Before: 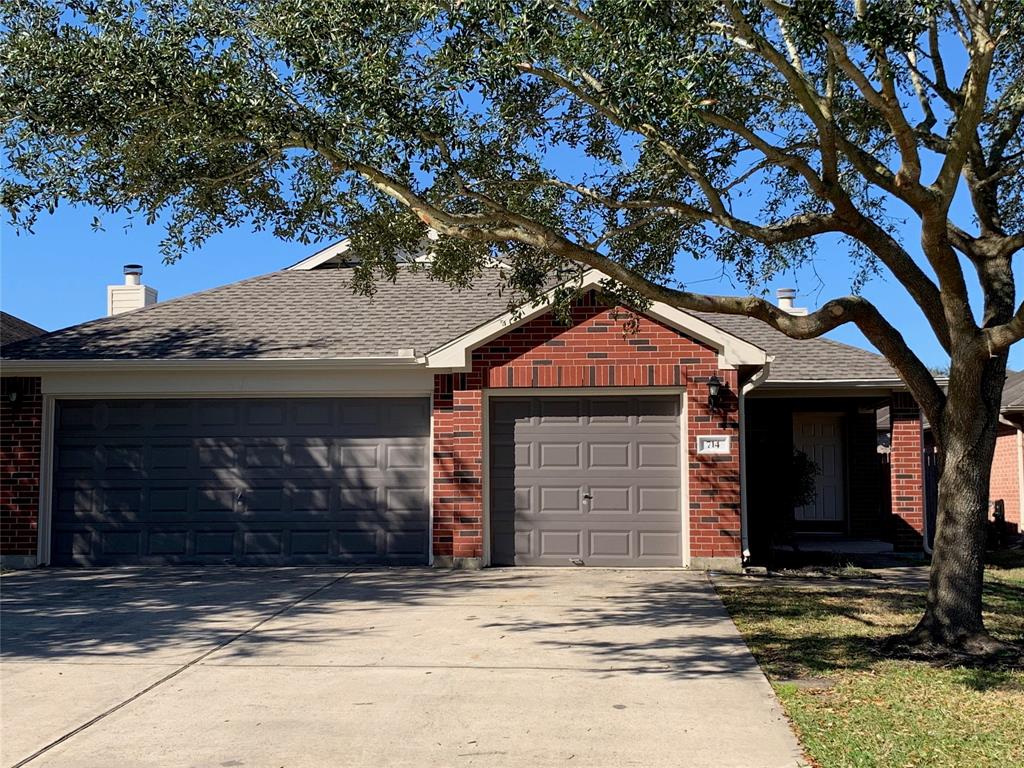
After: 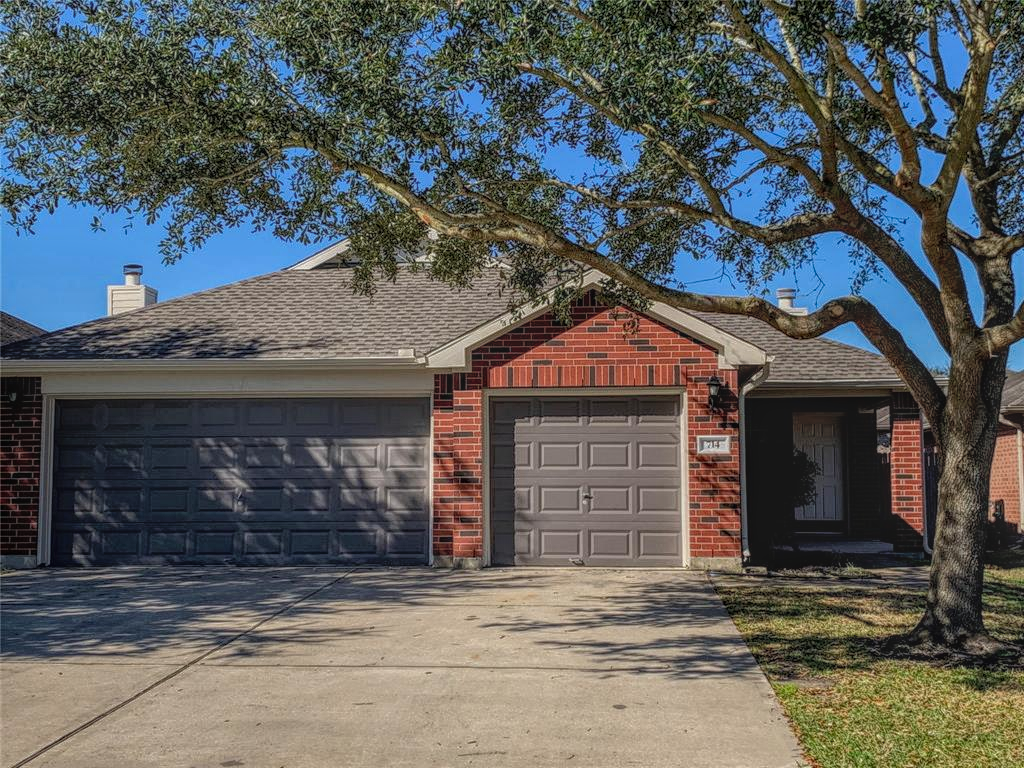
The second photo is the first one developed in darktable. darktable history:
shadows and highlights: radius 93.07, shadows -14.46, white point adjustment 0.23, highlights 31.48, compress 48.23%, highlights color adjustment 52.79%, soften with gaussian
tone equalizer: on, module defaults
local contrast: highlights 20%, shadows 30%, detail 200%, midtone range 0.2
